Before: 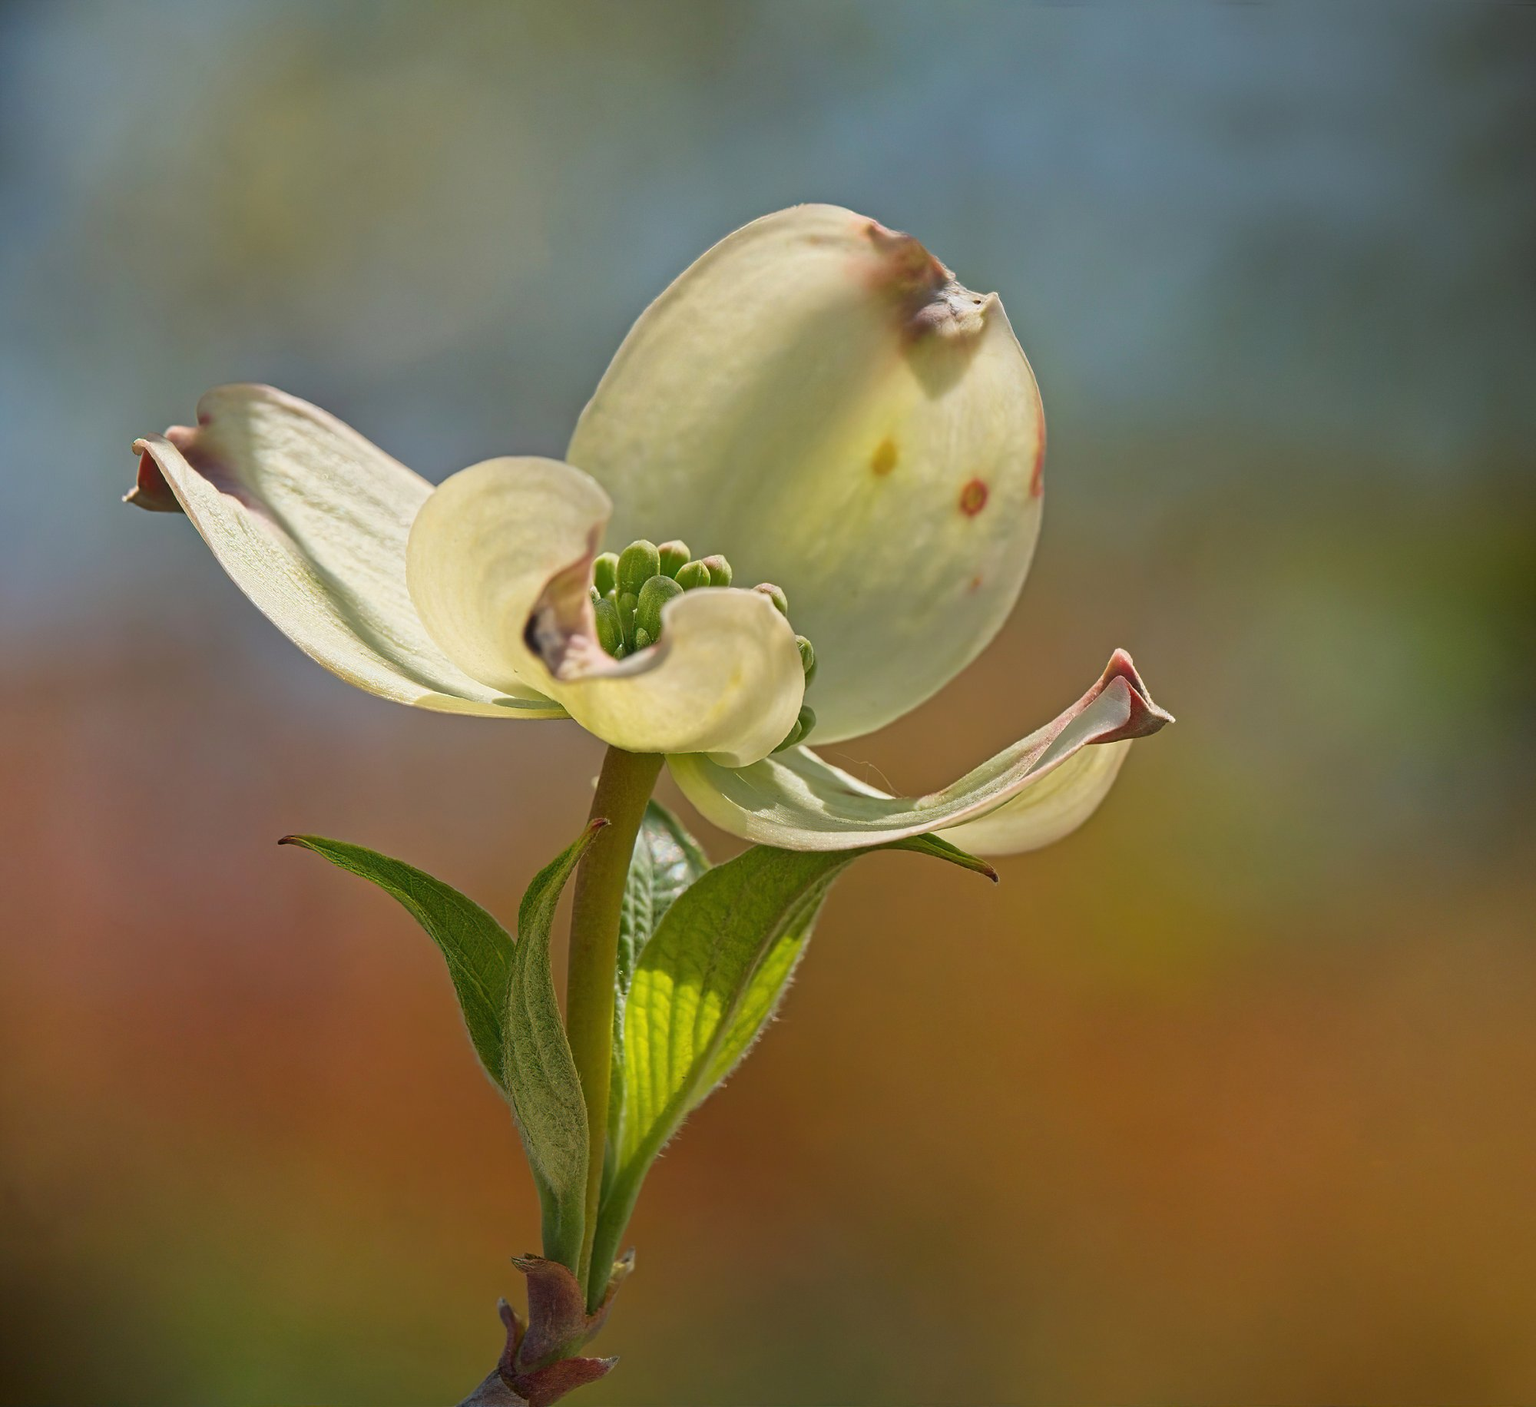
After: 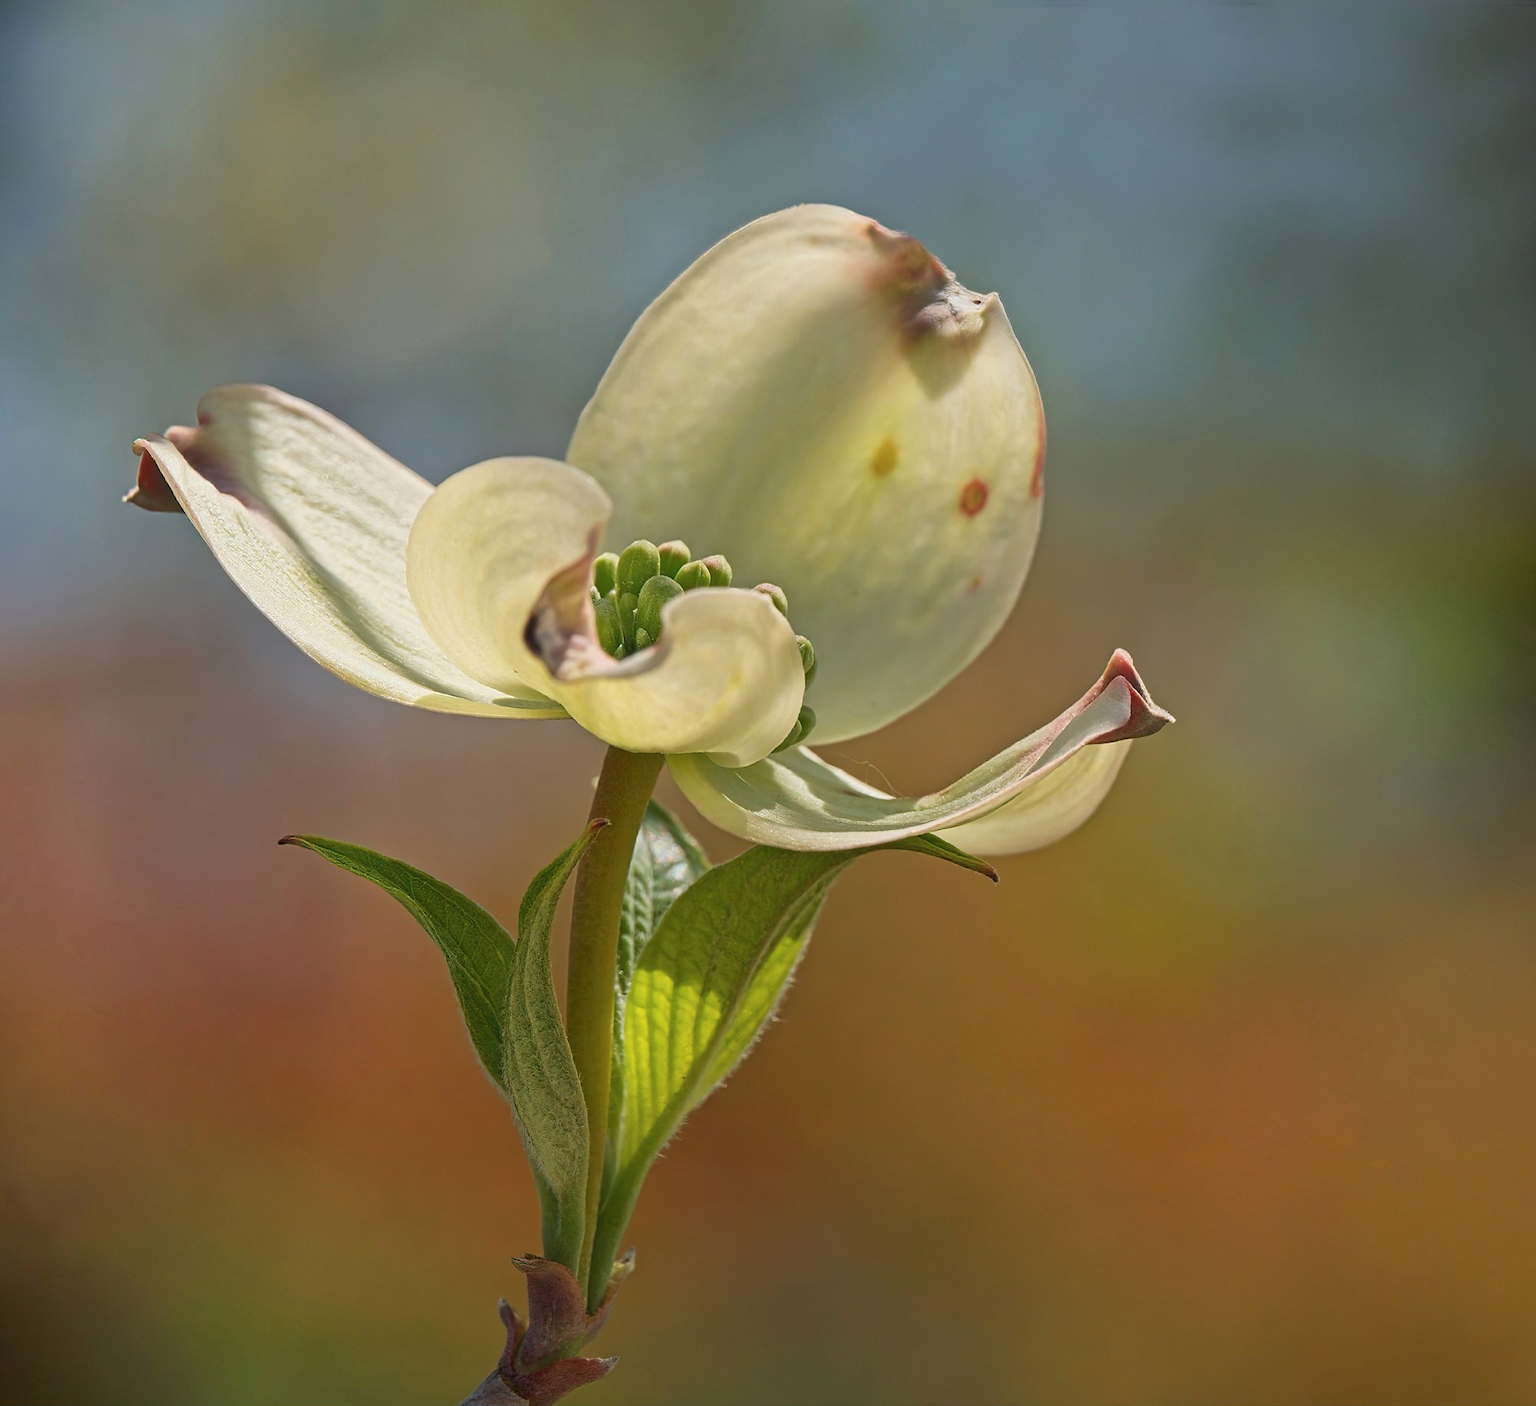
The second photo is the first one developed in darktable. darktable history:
tone equalizer: on, module defaults
contrast brightness saturation: contrast 0.01, saturation -0.05
shadows and highlights: shadows 25, highlights -25
